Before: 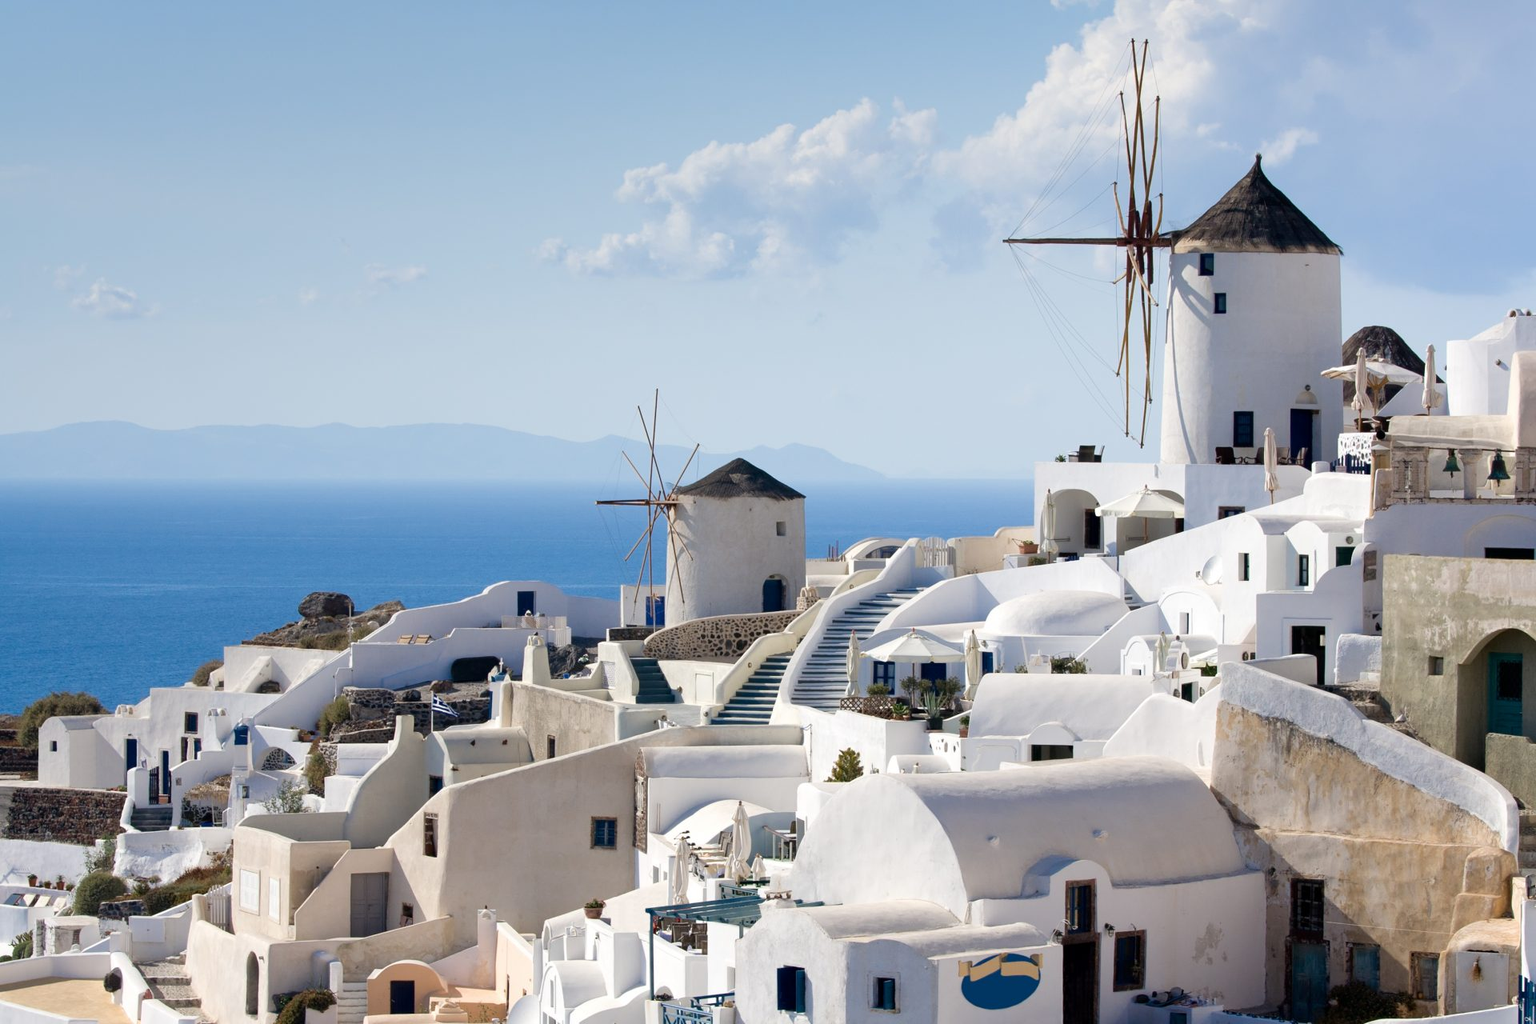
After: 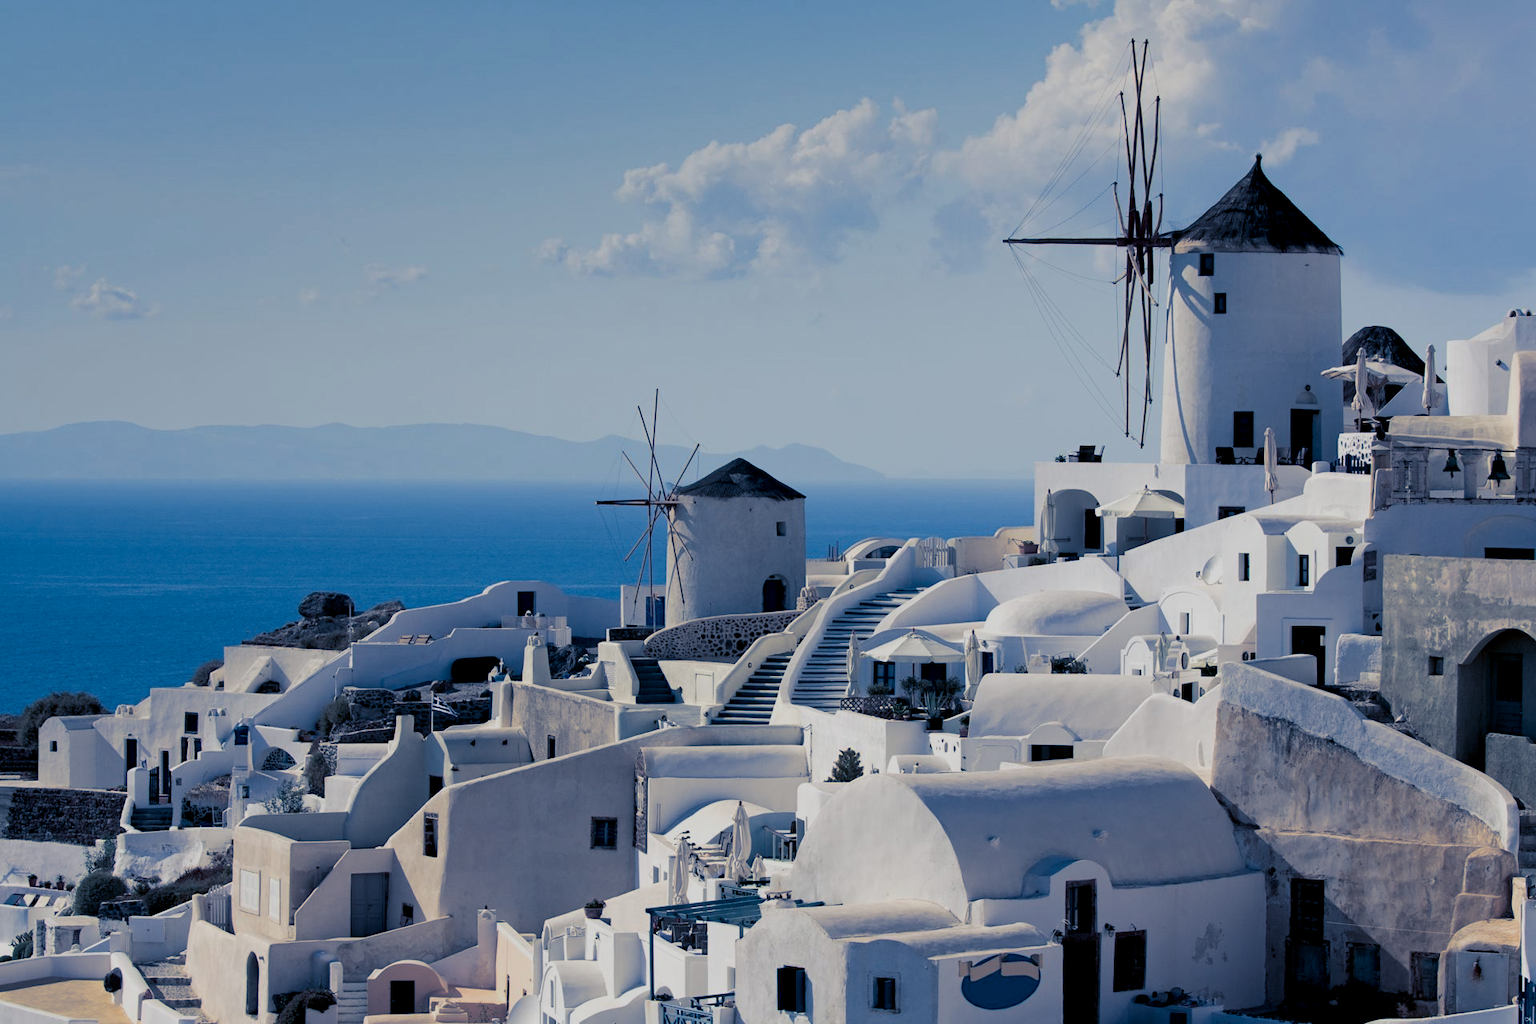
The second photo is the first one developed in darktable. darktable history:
exposure: black level correction 0.009, exposure -0.637 EV, compensate highlight preservation false
split-toning: shadows › hue 226.8°, shadows › saturation 0.84
haze removal: compatibility mode true, adaptive false
